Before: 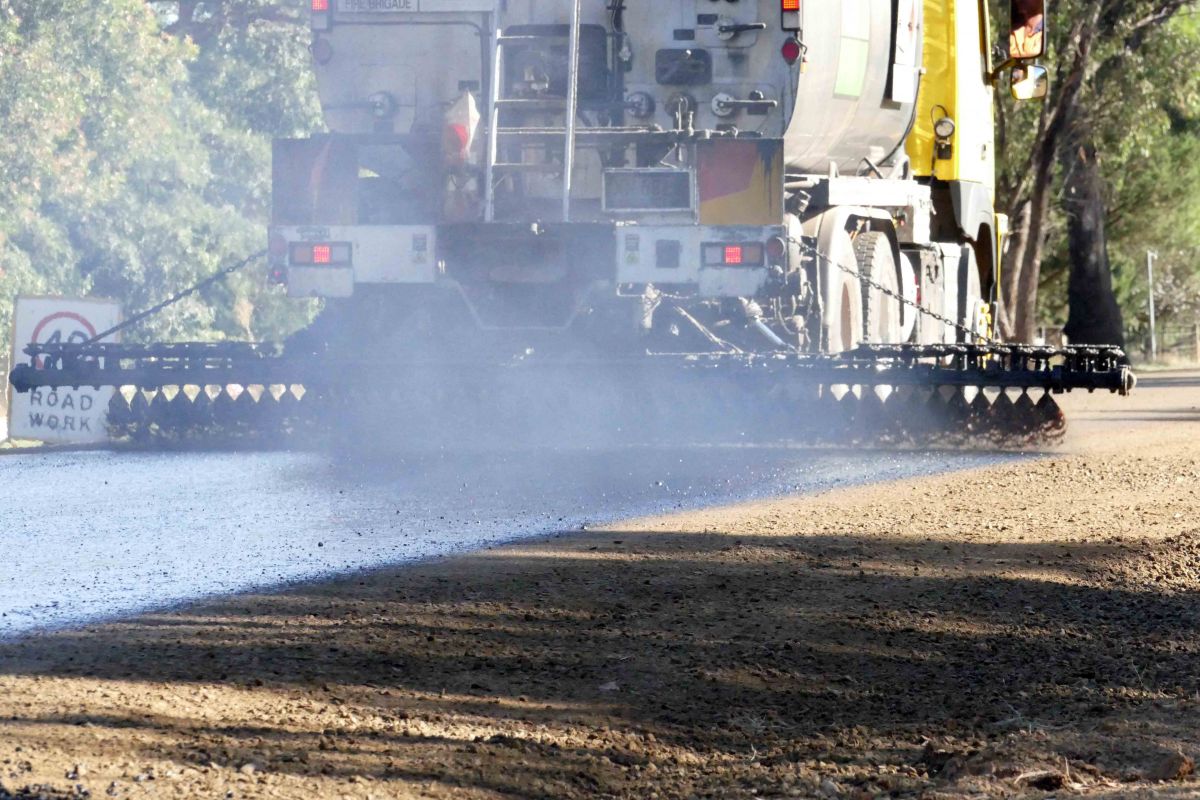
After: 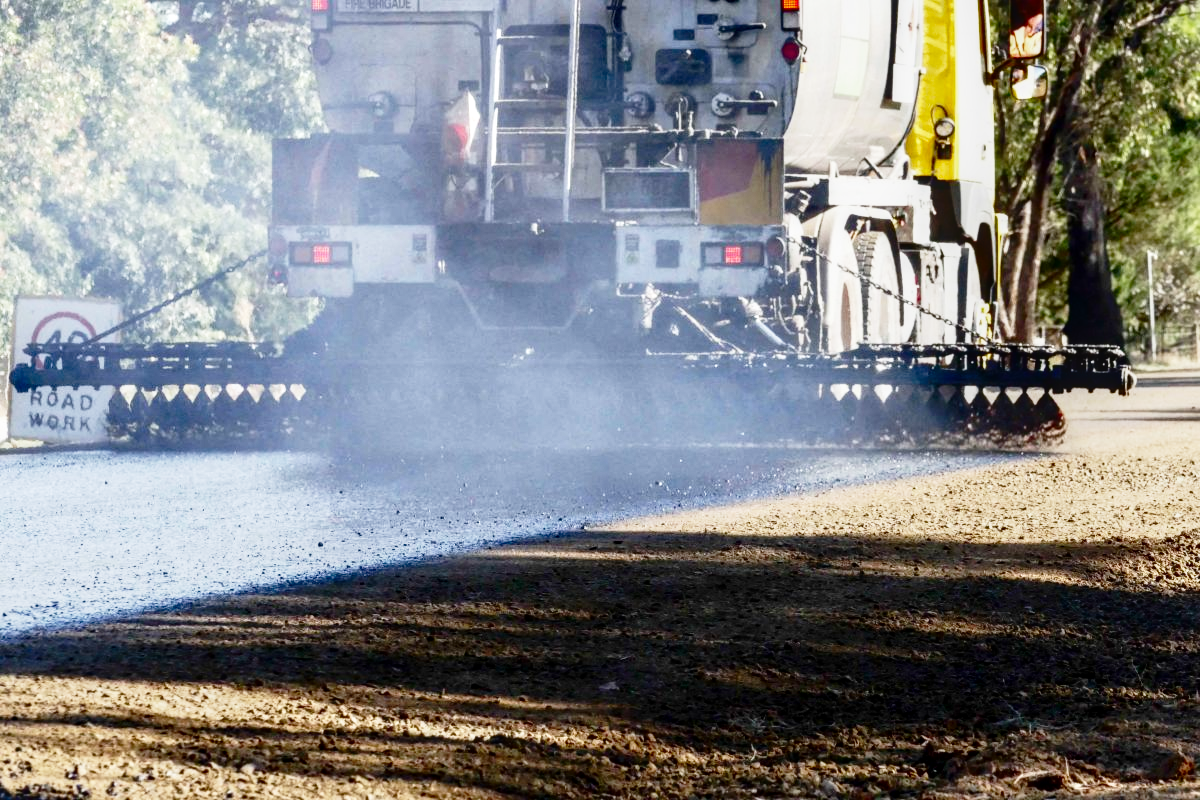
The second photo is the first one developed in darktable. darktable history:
contrast brightness saturation: contrast 0.101, brightness -0.26, saturation 0.145
base curve: curves: ch0 [(0, 0) (0.028, 0.03) (0.121, 0.232) (0.46, 0.748) (0.859, 0.968) (1, 1)], preserve colors none
local contrast: on, module defaults
tone equalizer: -8 EV 0.263 EV, -7 EV 0.392 EV, -6 EV 0.442 EV, -5 EV 0.235 EV, -3 EV -0.251 EV, -2 EV -0.394 EV, -1 EV -0.42 EV, +0 EV -0.268 EV, smoothing diameter 24.77%, edges refinement/feathering 14.19, preserve details guided filter
